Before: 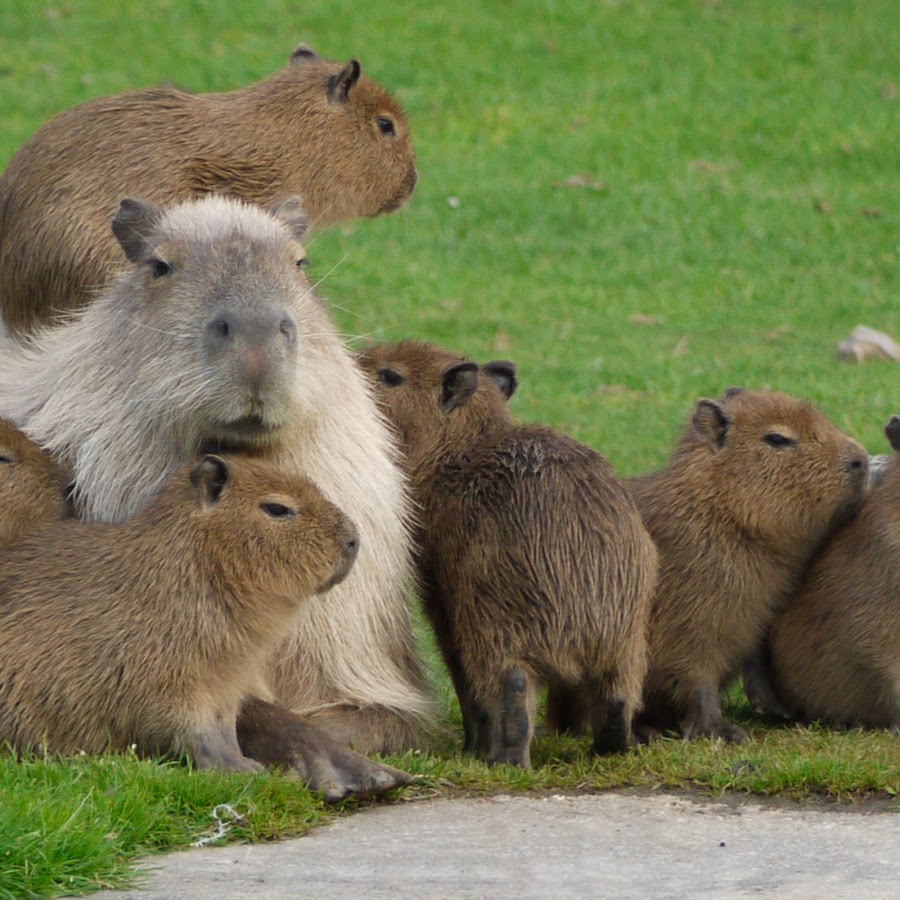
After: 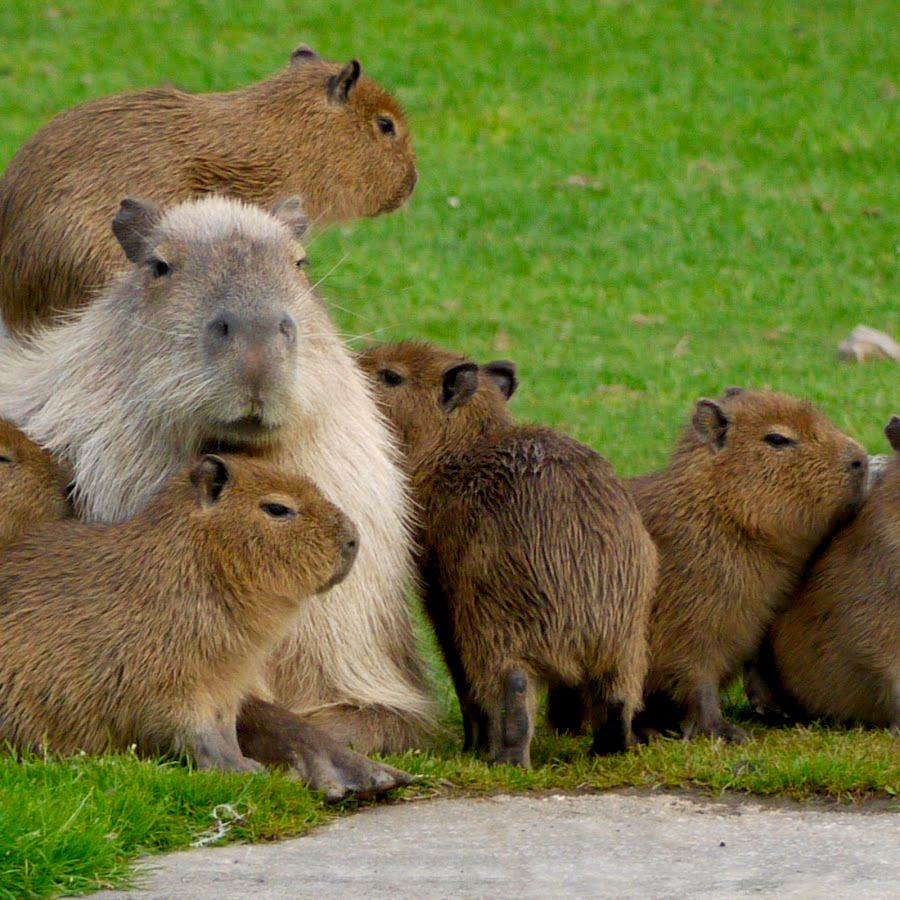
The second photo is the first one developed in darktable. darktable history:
color balance rgb: power › chroma 0.226%, power › hue 61°, global offset › luminance -0.966%, perceptual saturation grading › global saturation 1.699%, perceptual saturation grading › highlights -2.701%, perceptual saturation grading › mid-tones 4.189%, perceptual saturation grading › shadows 8.8%
contrast brightness saturation: contrast 0.037, saturation 0.16
local contrast: mode bilateral grid, contrast 10, coarseness 24, detail 115%, midtone range 0.2
